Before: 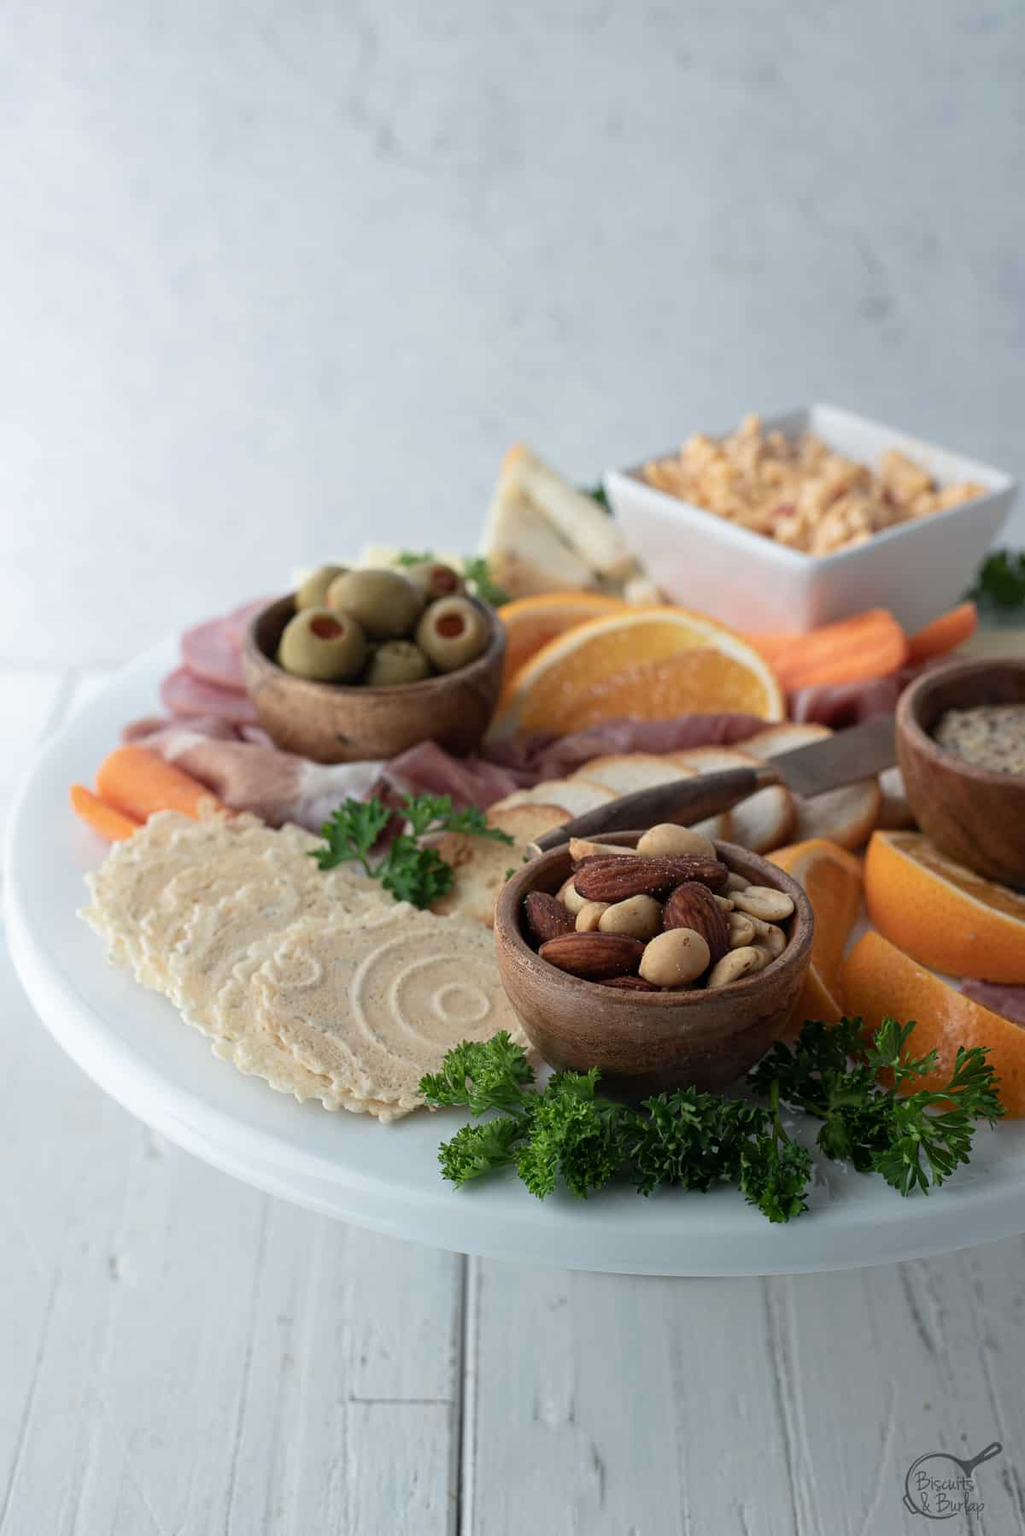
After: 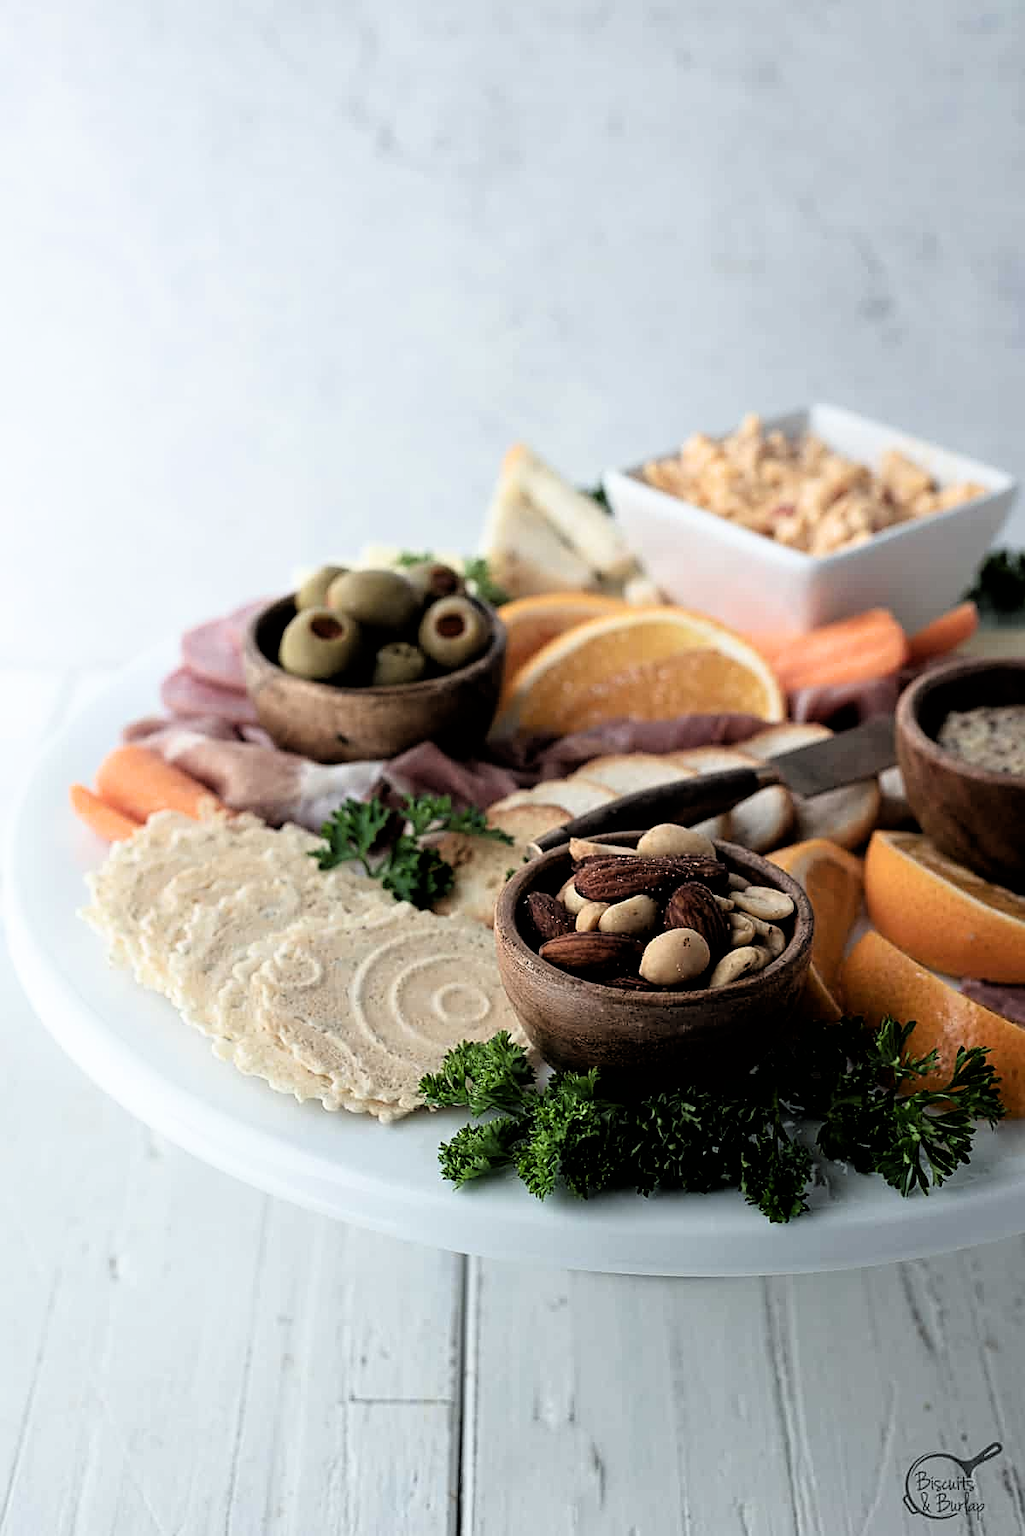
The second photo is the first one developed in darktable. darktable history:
sharpen: on, module defaults
filmic rgb: black relative exposure -3.64 EV, white relative exposure 2.44 EV, hardness 3.29
